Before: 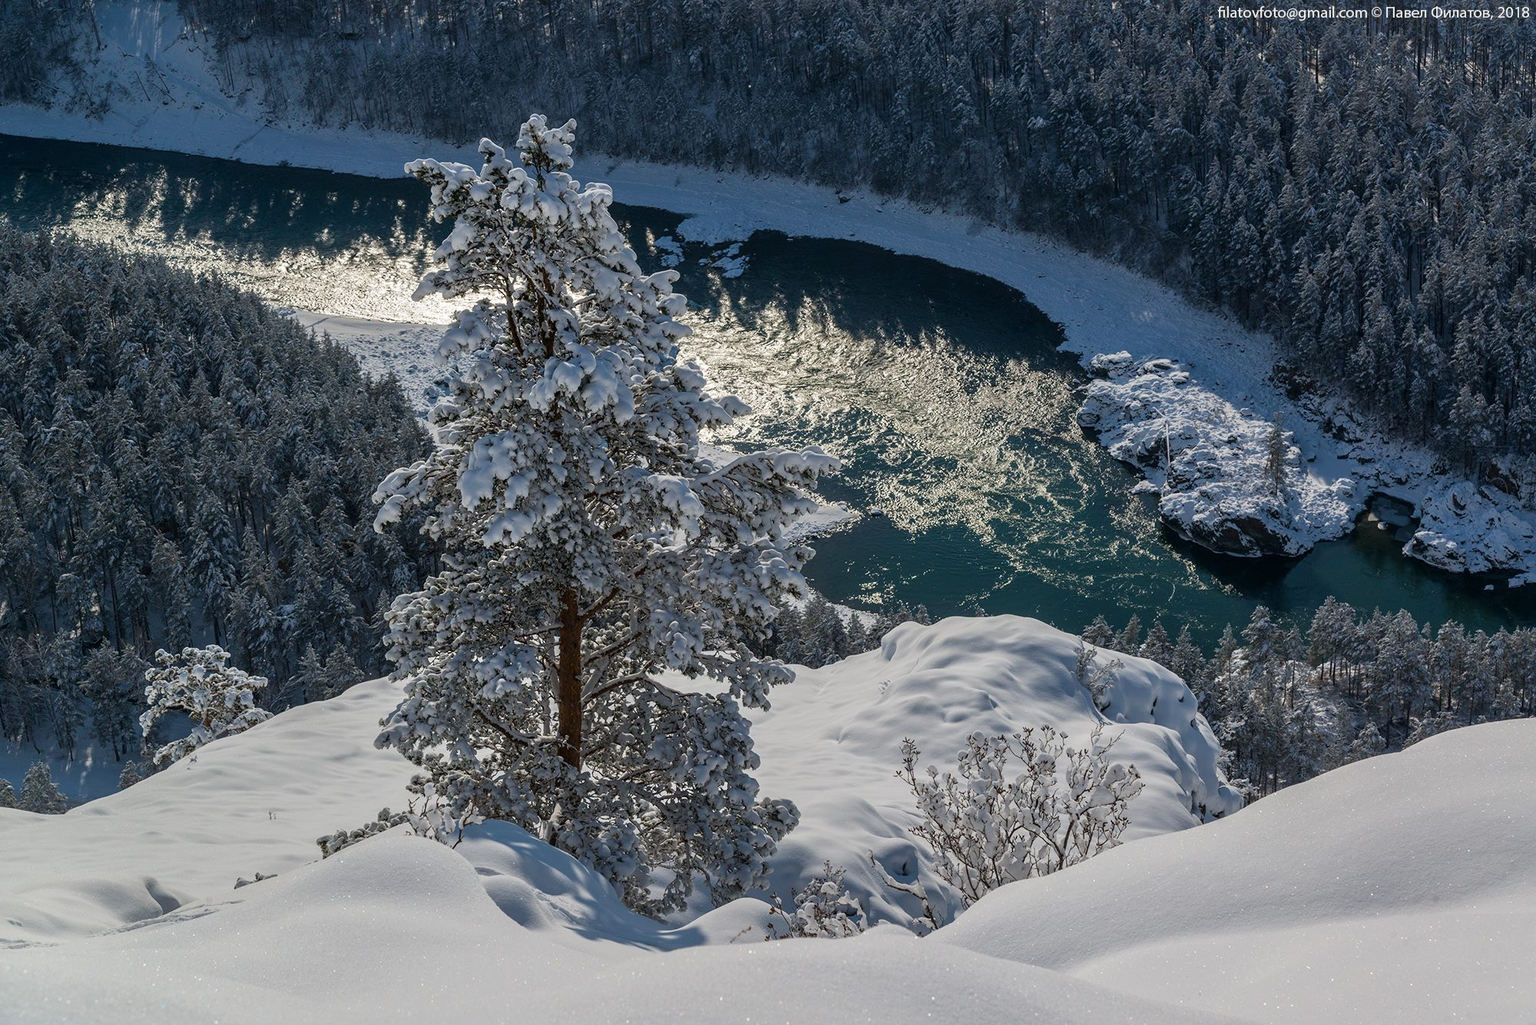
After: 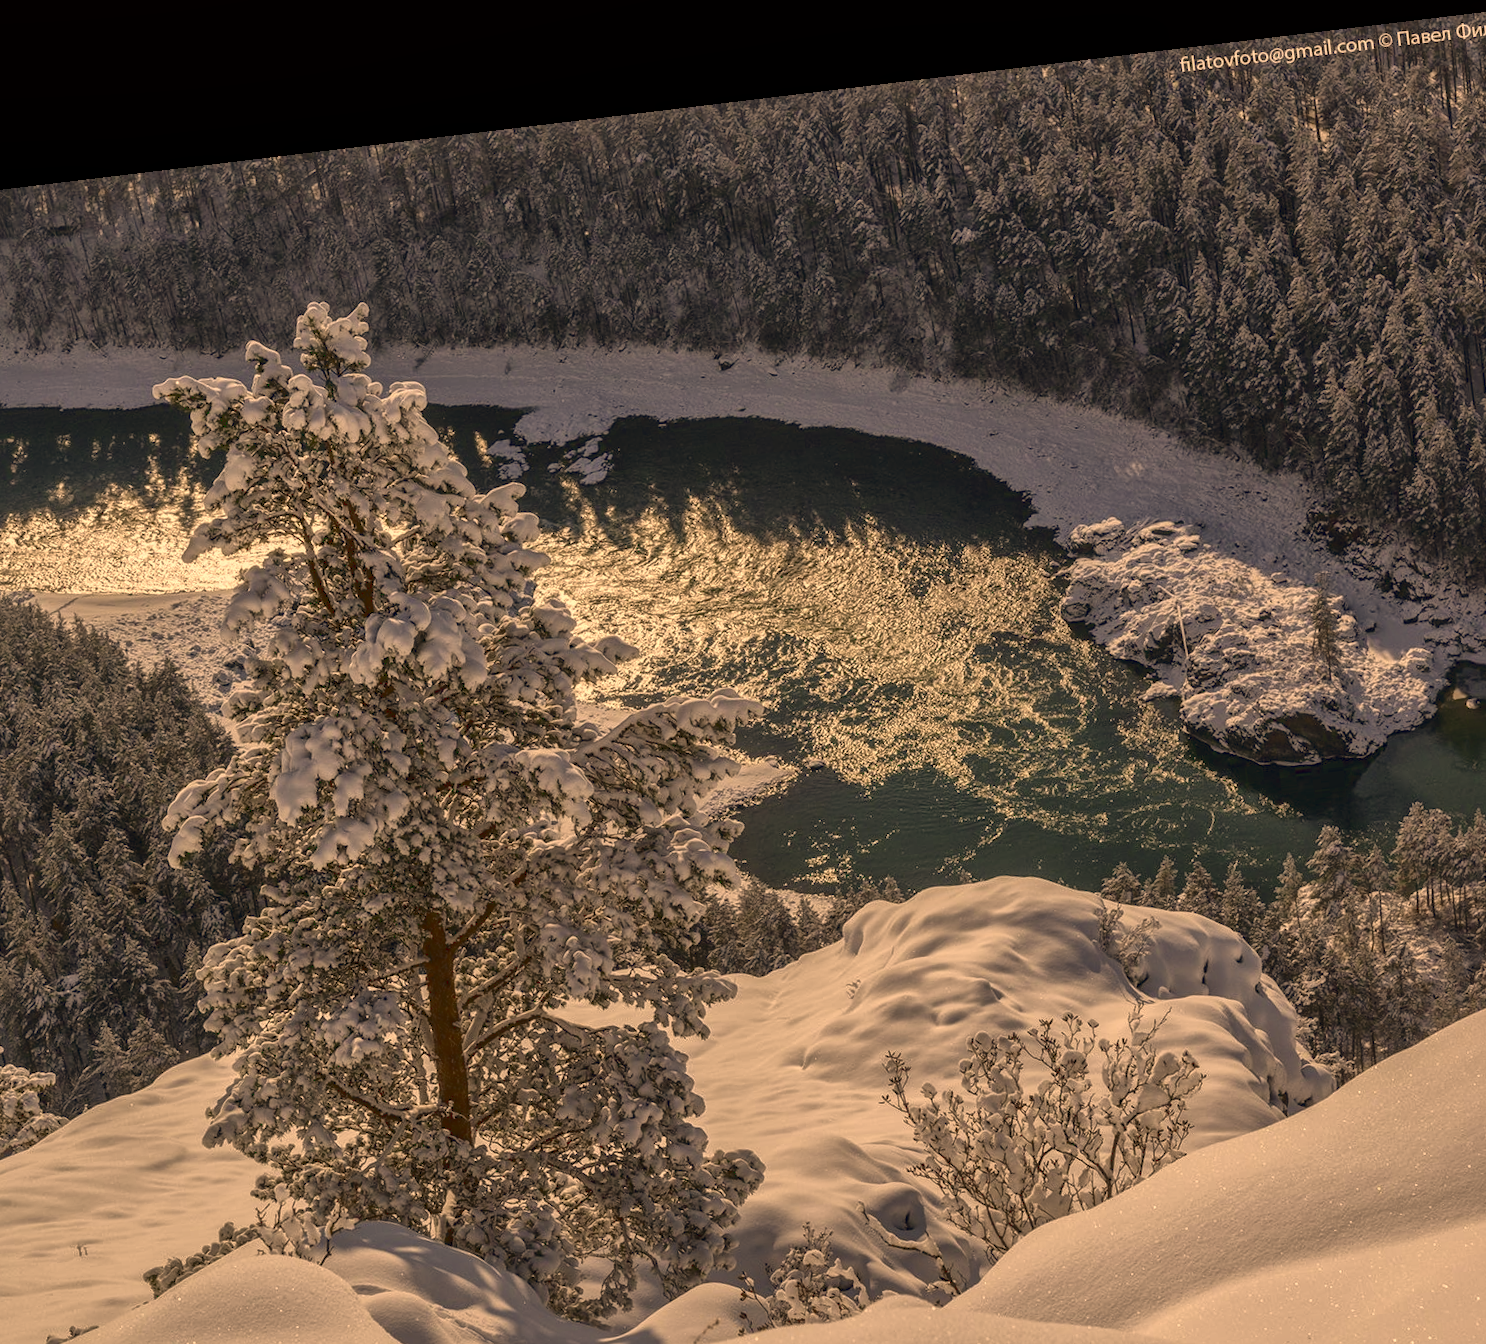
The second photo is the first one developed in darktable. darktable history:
crop: left 18.479%, right 12.2%, bottom 13.971%
rotate and perspective: rotation -6.83°, automatic cropping off
exposure: exposure -1.468 EV, compensate highlight preservation false
color correction: highlights a* 17.94, highlights b* 35.39, shadows a* 1.48, shadows b* 6.42, saturation 1.01
global tonemap: drago (1, 100), detail 1
local contrast: on, module defaults
tone curve: curves: ch0 [(0, 0.081) (0.483, 0.453) (0.881, 0.992)]
